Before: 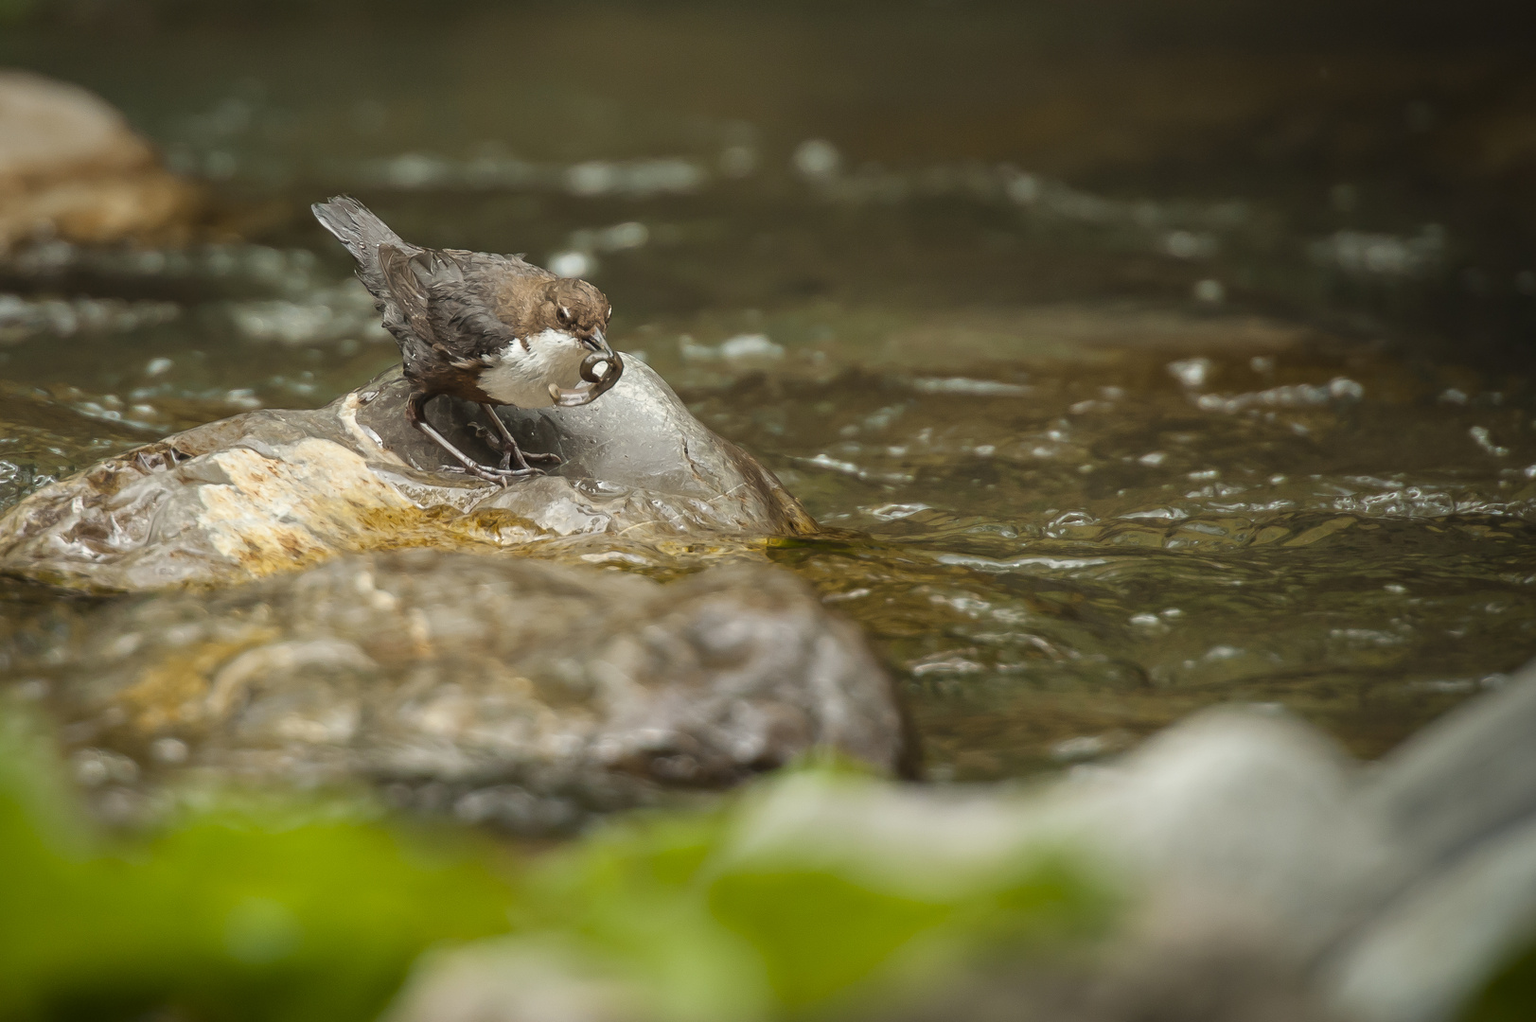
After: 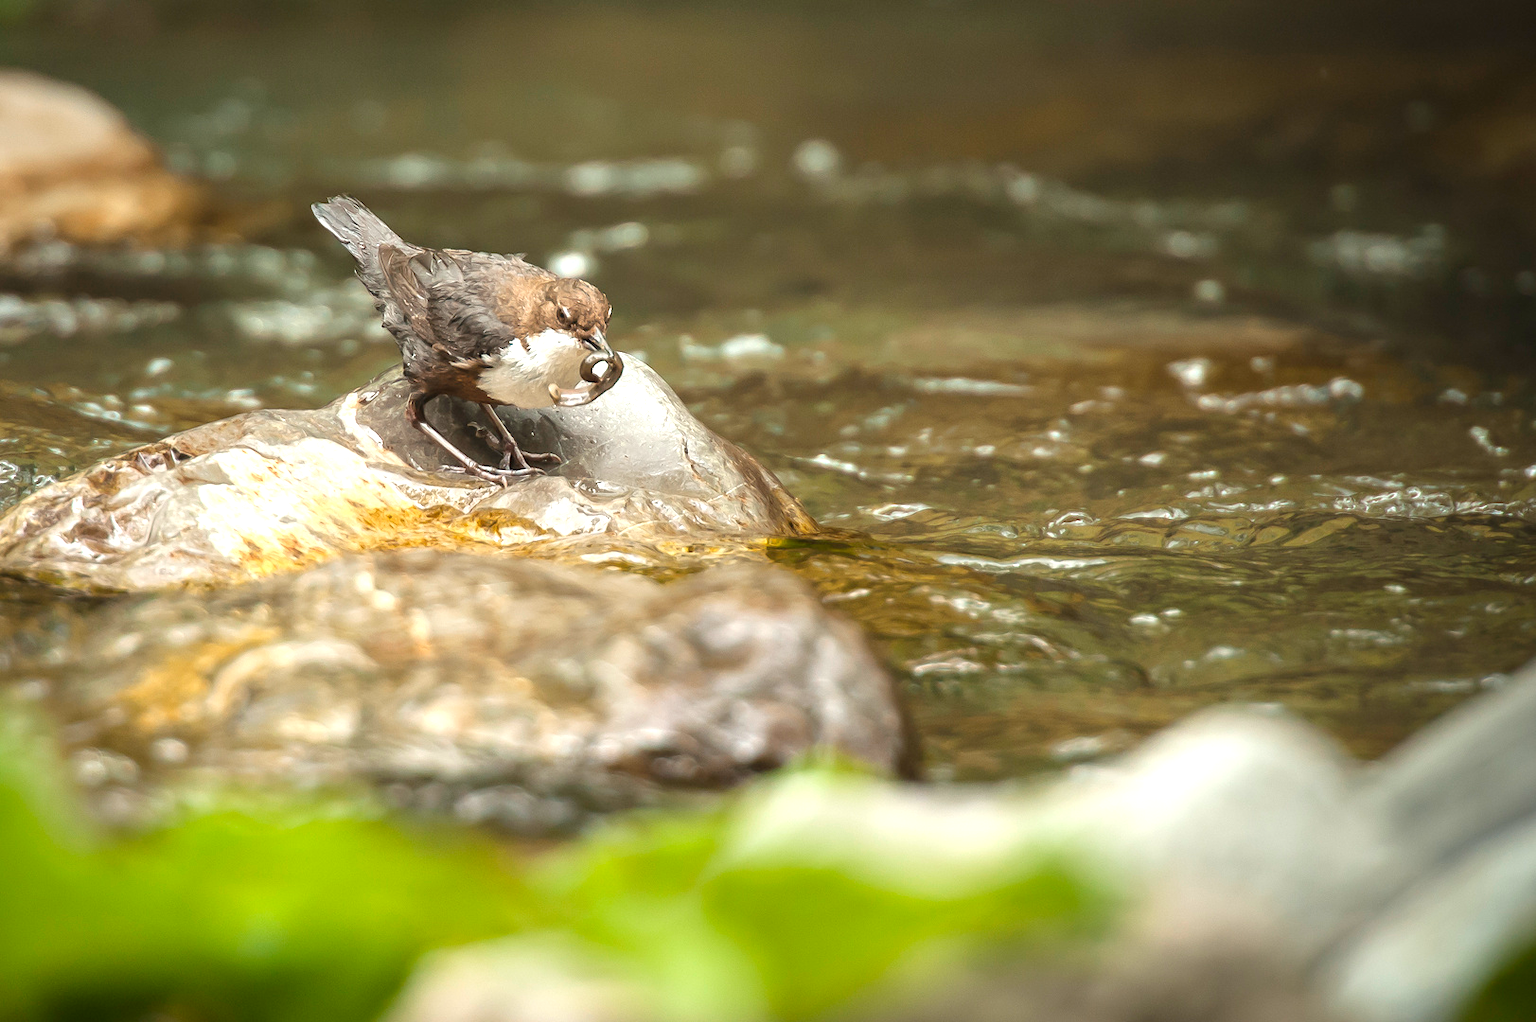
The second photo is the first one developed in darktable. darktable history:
exposure: black level correction 0, exposure 0.947 EV, compensate highlight preservation false
